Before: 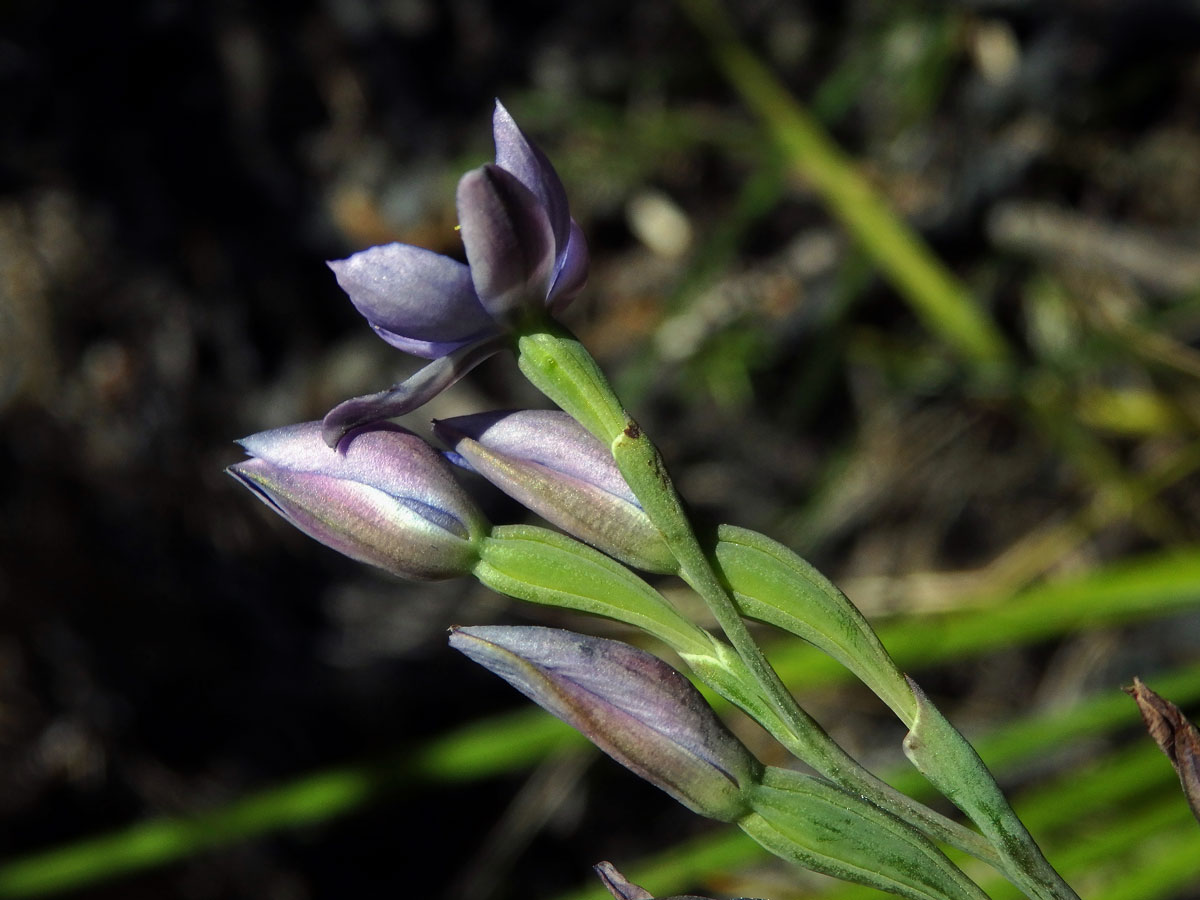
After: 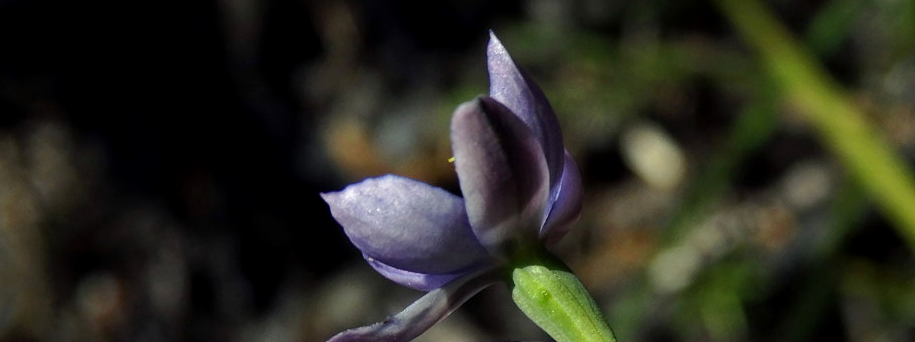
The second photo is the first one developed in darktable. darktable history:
crop: left 0.579%, top 7.627%, right 23.167%, bottom 54.275%
color balance: mode lift, gamma, gain (sRGB), lift [0.97, 1, 1, 1], gamma [1.03, 1, 1, 1]
